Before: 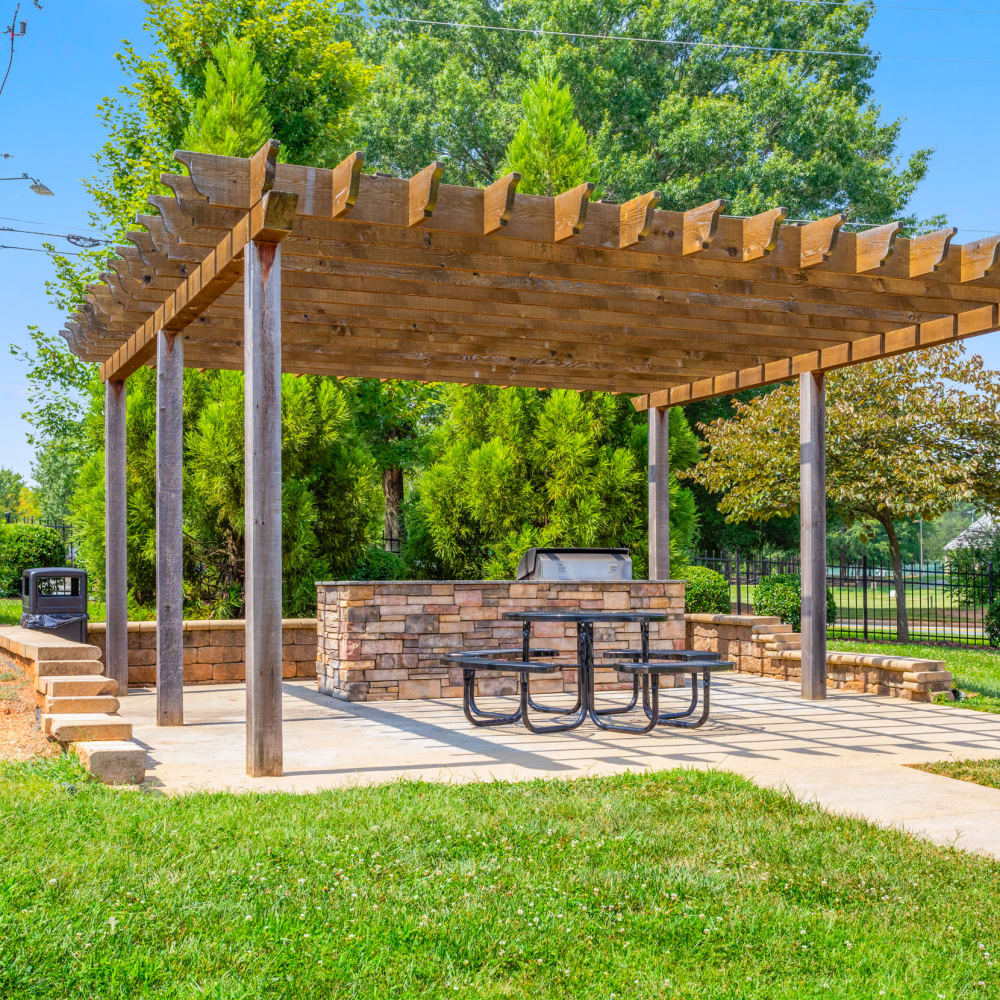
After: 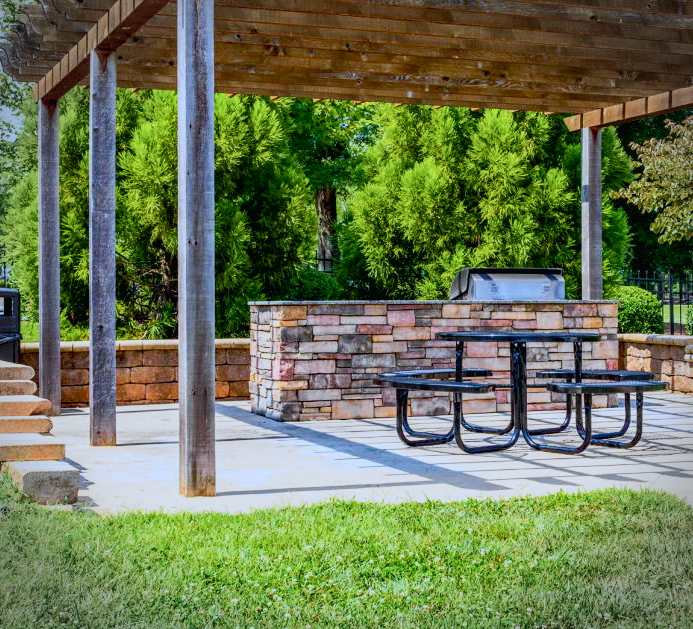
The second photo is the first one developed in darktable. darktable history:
color correction: highlights a* -0.102, highlights b* -5.85, shadows a* -0.128, shadows b* -0.086
exposure: black level correction 0.009, exposure -0.61 EV, compensate highlight preservation false
color calibration: x 0.38, y 0.389, temperature 4078.43 K
haze removal: strength 0.277, distance 0.255, adaptive false
crop: left 6.703%, top 28.05%, right 23.901%, bottom 8.976%
tone curve: curves: ch0 [(0, 0.015) (0.037, 0.022) (0.131, 0.116) (0.316, 0.345) (0.49, 0.615) (0.677, 0.82) (0.813, 0.891) (1, 0.955)]; ch1 [(0, 0) (0.366, 0.367) (0.475, 0.462) (0.494, 0.496) (0.504, 0.497) (0.554, 0.571) (0.618, 0.668) (1, 1)]; ch2 [(0, 0) (0.333, 0.346) (0.375, 0.375) (0.435, 0.424) (0.476, 0.492) (0.502, 0.499) (0.525, 0.522) (0.558, 0.575) (0.614, 0.656) (1, 1)], color space Lab, independent channels, preserve colors none
vignetting: automatic ratio true, dithering 8-bit output, unbound false
